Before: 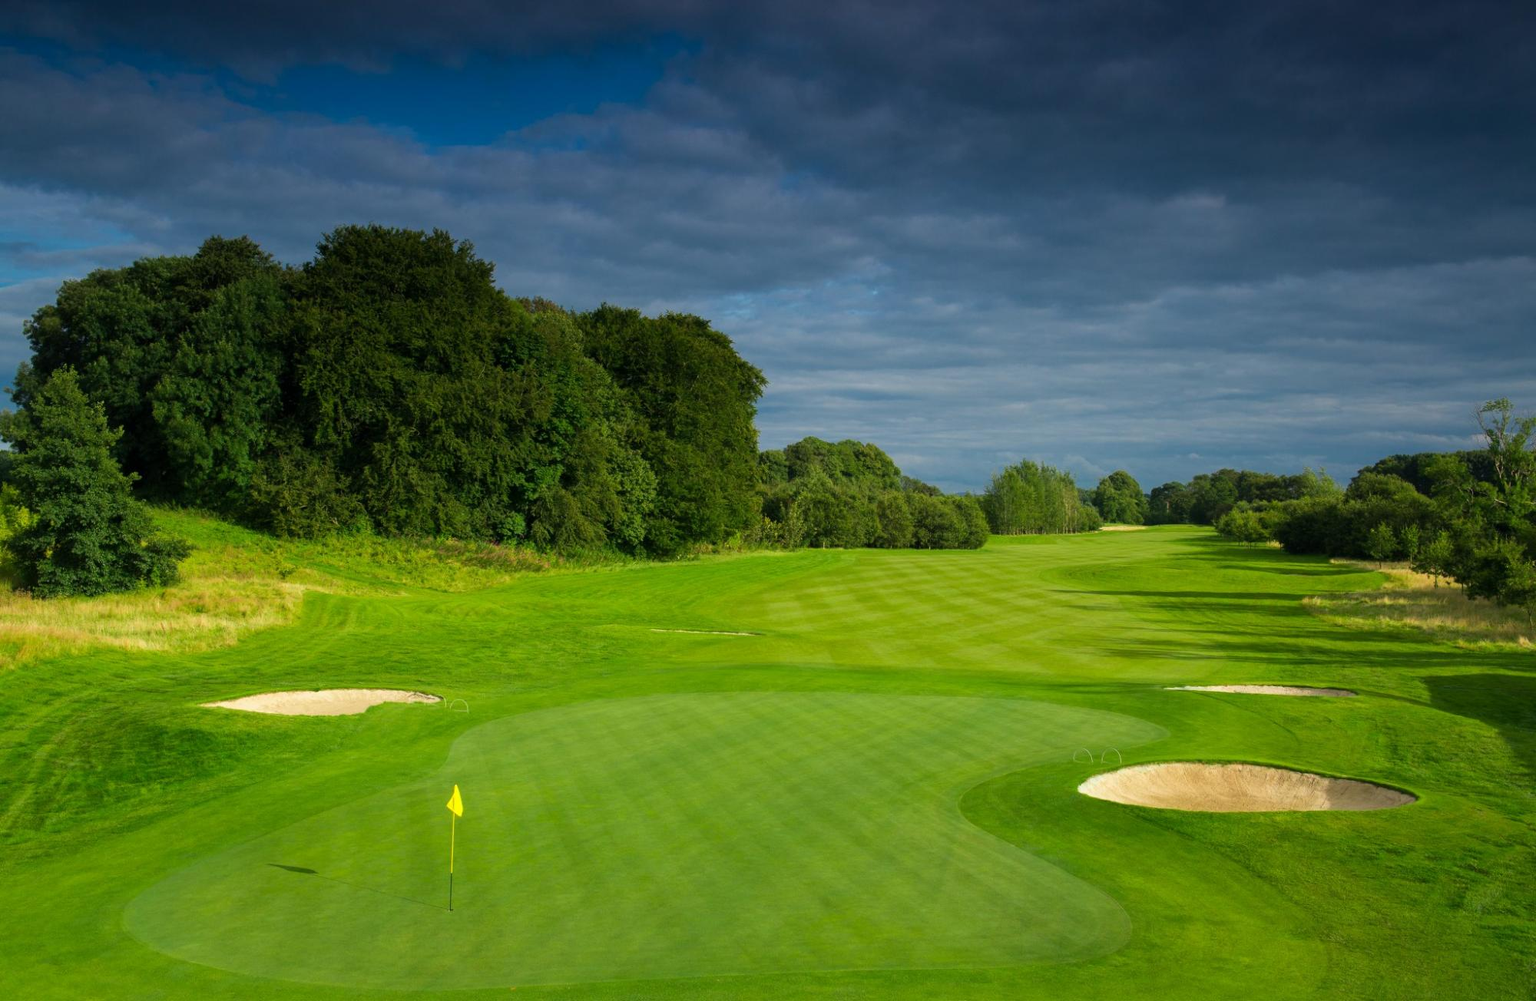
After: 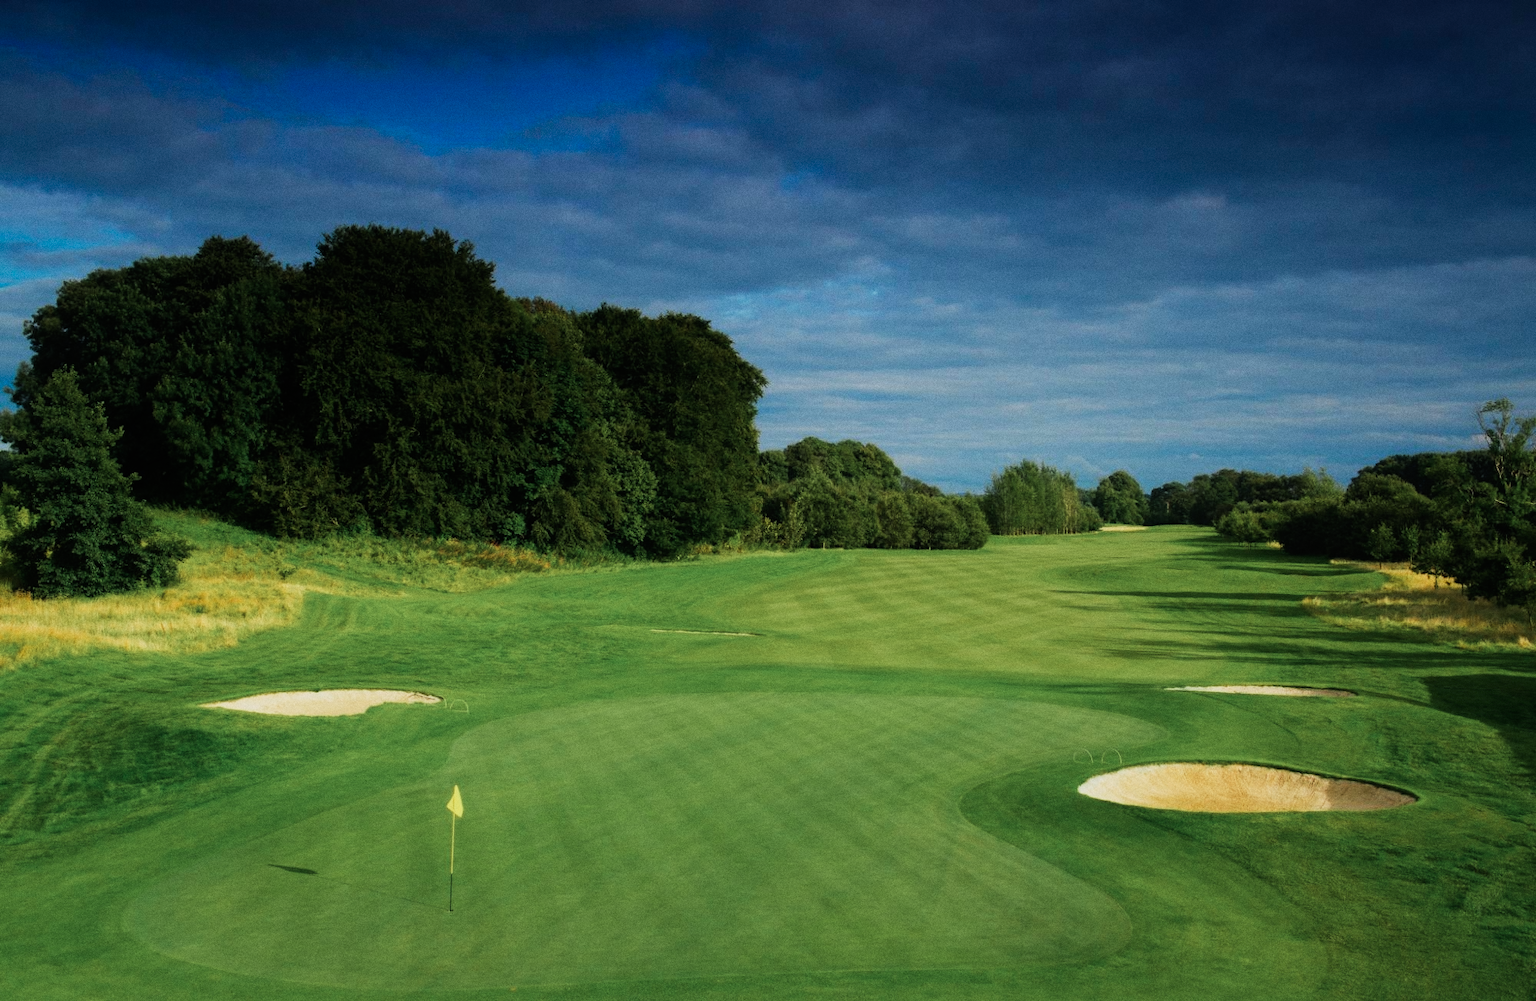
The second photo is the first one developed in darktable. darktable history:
contrast equalizer "negative clarity": octaves 7, y [[0.6 ×6], [0.55 ×6], [0 ×6], [0 ×6], [0 ×6]], mix -0.3
color balance rgb "creative | pacific film": shadows lift › chroma 2%, shadows lift › hue 219.6°, power › hue 313.2°, highlights gain › chroma 3%, highlights gain › hue 75.6°, global offset › luminance 0.5%, perceptual saturation grading › global saturation 15.33%, perceptual saturation grading › highlights -19.33%, perceptual saturation grading › shadows 20%, global vibrance 20%
color equalizer "creative | pacific": saturation › orange 1.03, saturation › yellow 0.883, saturation › green 0.883, saturation › blue 1.08, saturation › magenta 1.05, hue › orange -4.88, hue › green 8.78, brightness › red 1.06, brightness › orange 1.08, brightness › yellow 0.916, brightness › green 0.916, brightness › cyan 1.04, brightness › blue 1.12, brightness › magenta 1.07 | blend: blend mode normal, opacity 100%; mask: uniform (no mask)
grain "film": coarseness 0.09 ISO
rgb primaries "creative | pacific": red hue -0.042, red purity 1.1, green hue 0.047, green purity 1.12, blue hue -0.089, blue purity 0.937
sigmoid: contrast 1.7, skew 0.1, preserve hue 0%, red attenuation 0.1, red rotation 0.035, green attenuation 0.1, green rotation -0.017, blue attenuation 0.15, blue rotation -0.052, base primaries Rec2020
